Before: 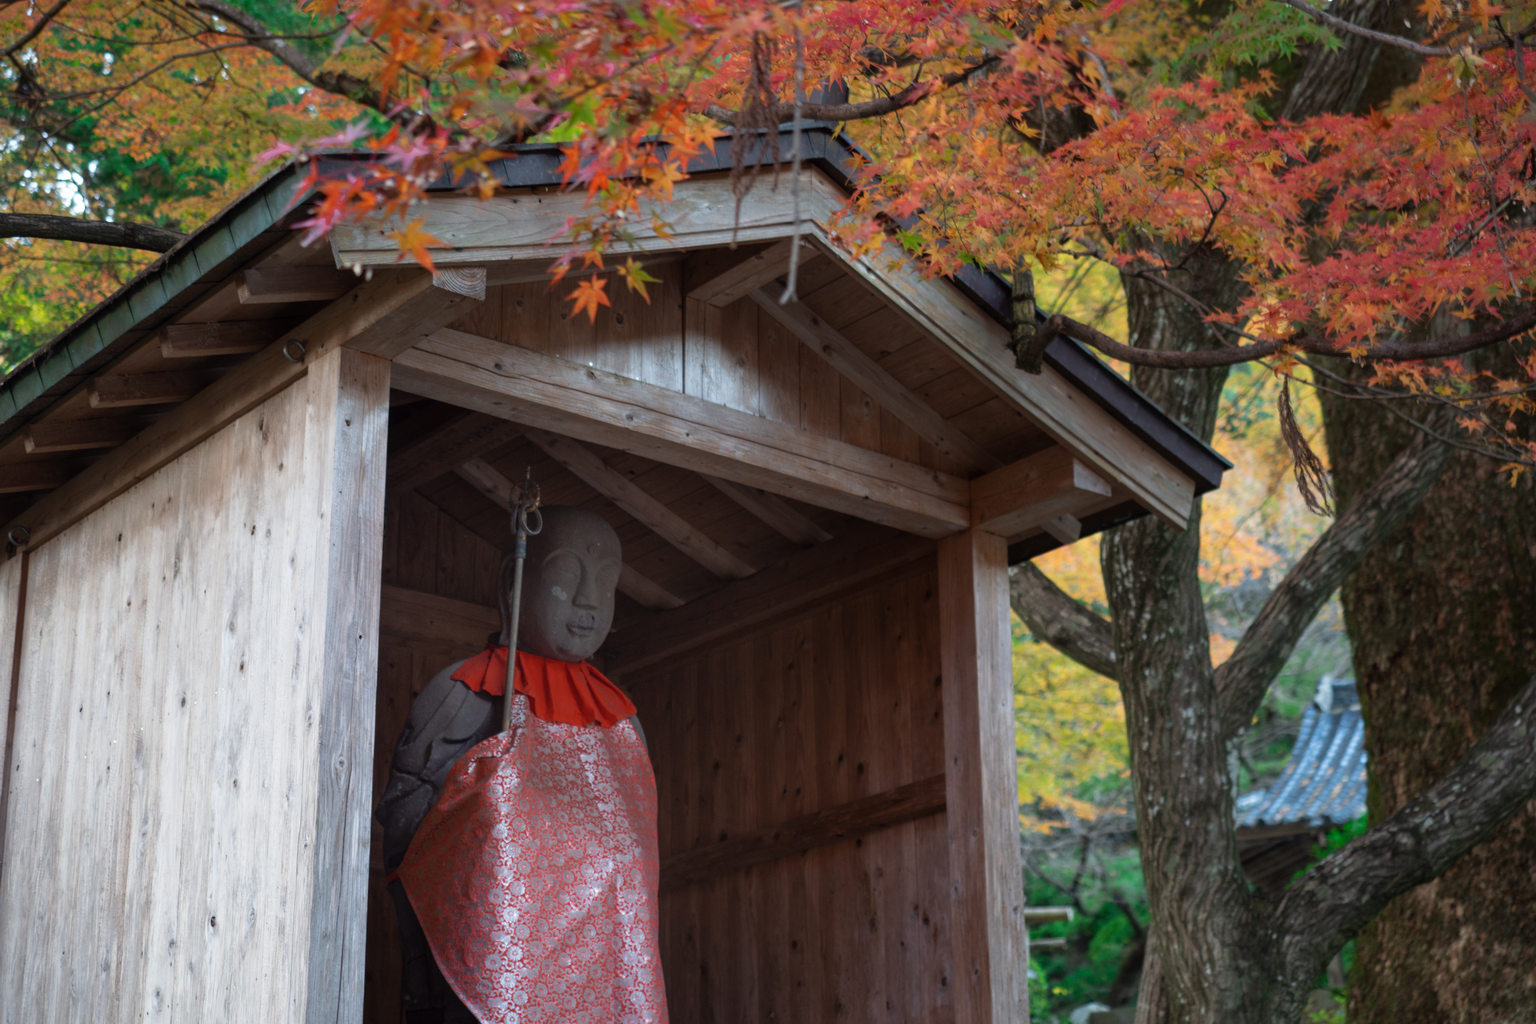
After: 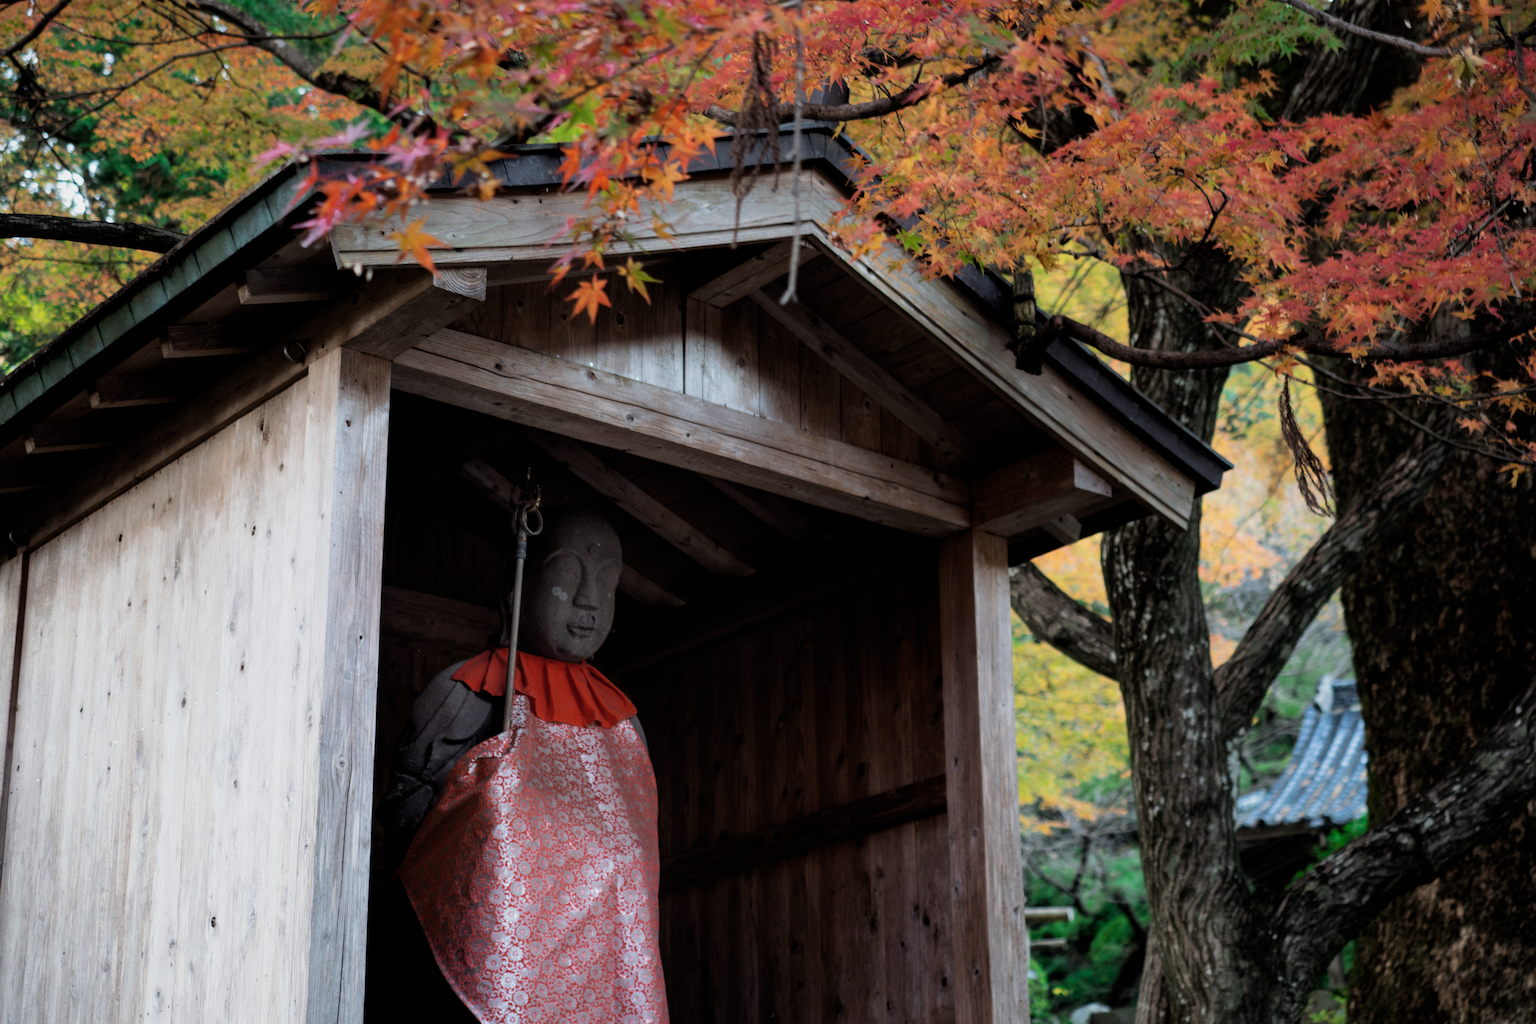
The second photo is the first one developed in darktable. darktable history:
shadows and highlights: shadows -12.5, white point adjustment 4, highlights 28.33
filmic rgb: black relative exposure -5 EV, hardness 2.88, contrast 1.2, highlights saturation mix -30%
sharpen: on, module defaults
